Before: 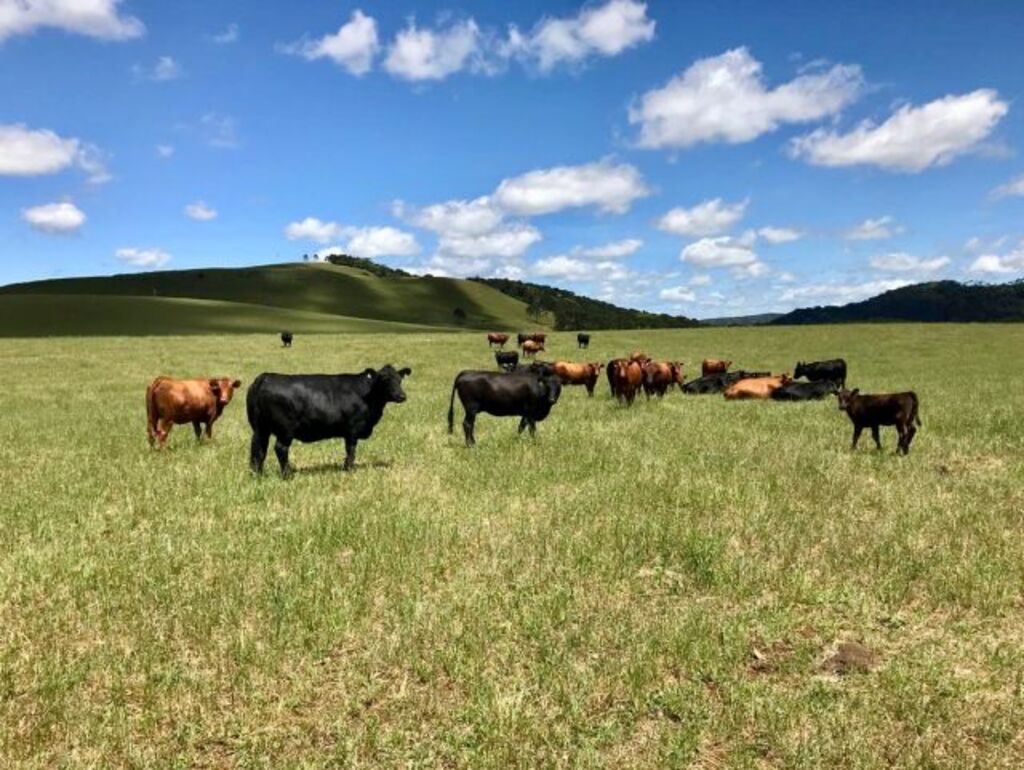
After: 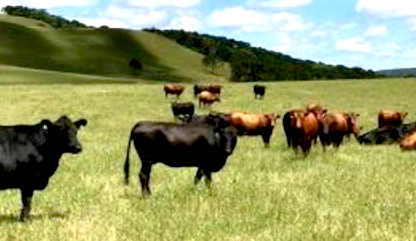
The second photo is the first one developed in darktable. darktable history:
crop: left 31.656%, top 32.368%, right 27.652%, bottom 36.279%
exposure: black level correction 0.012, exposure 0.702 EV, compensate exposure bias true, compensate highlight preservation false
contrast equalizer: y [[0.6 ×6], [0.55 ×6], [0 ×6], [0 ×6], [0 ×6]], mix -0.295
